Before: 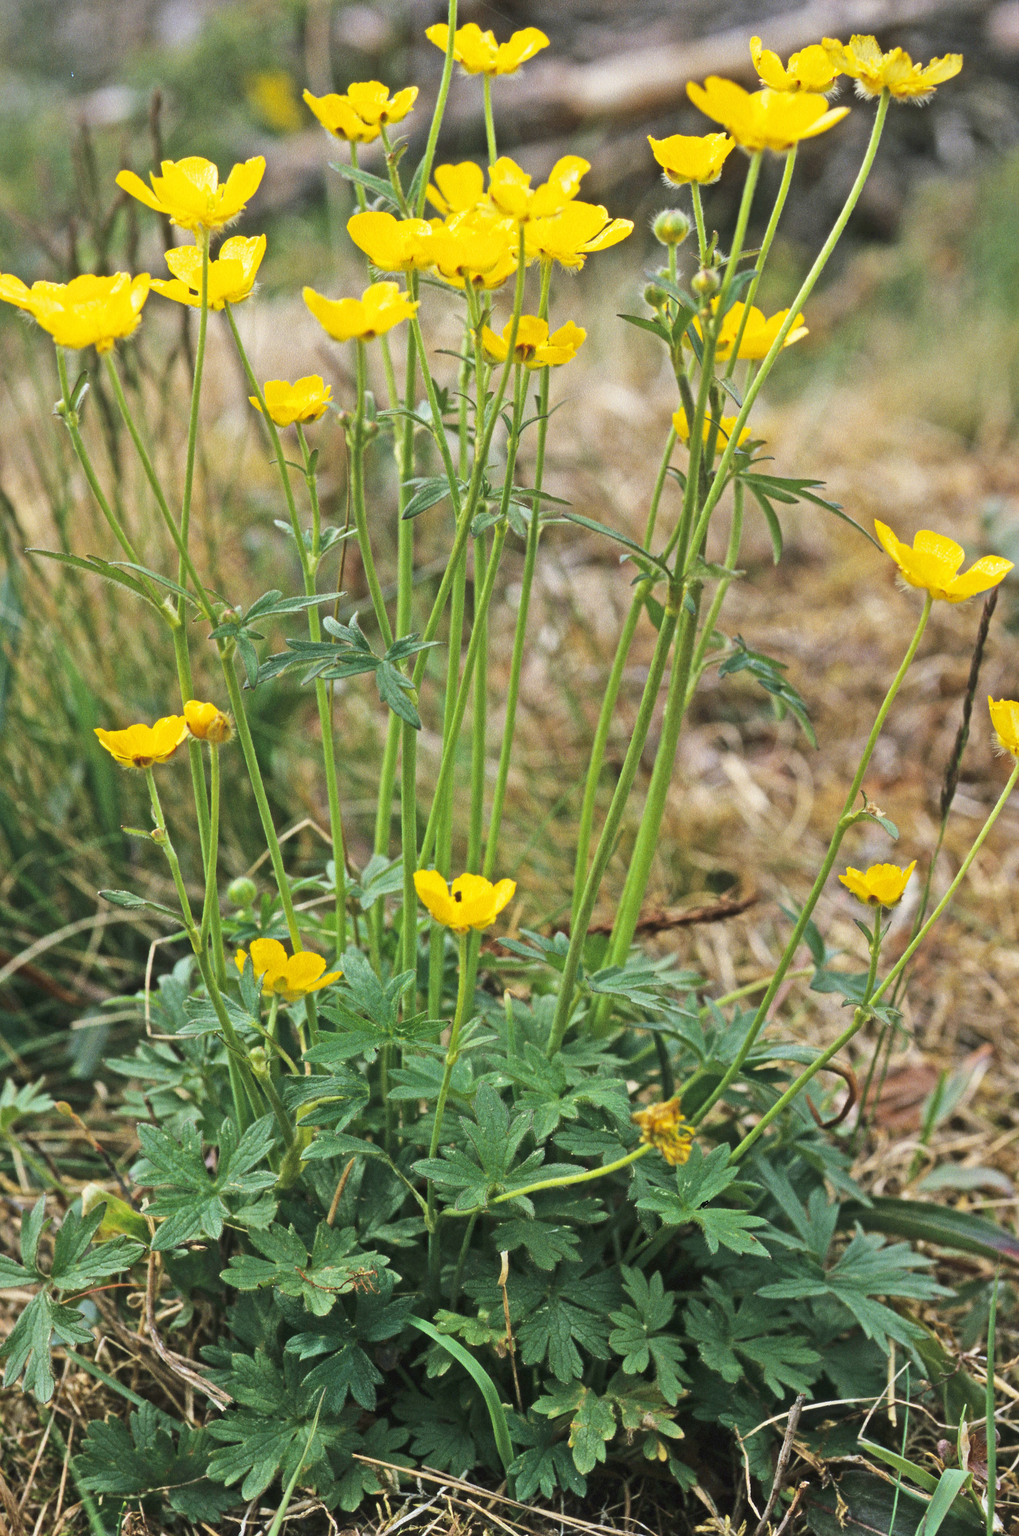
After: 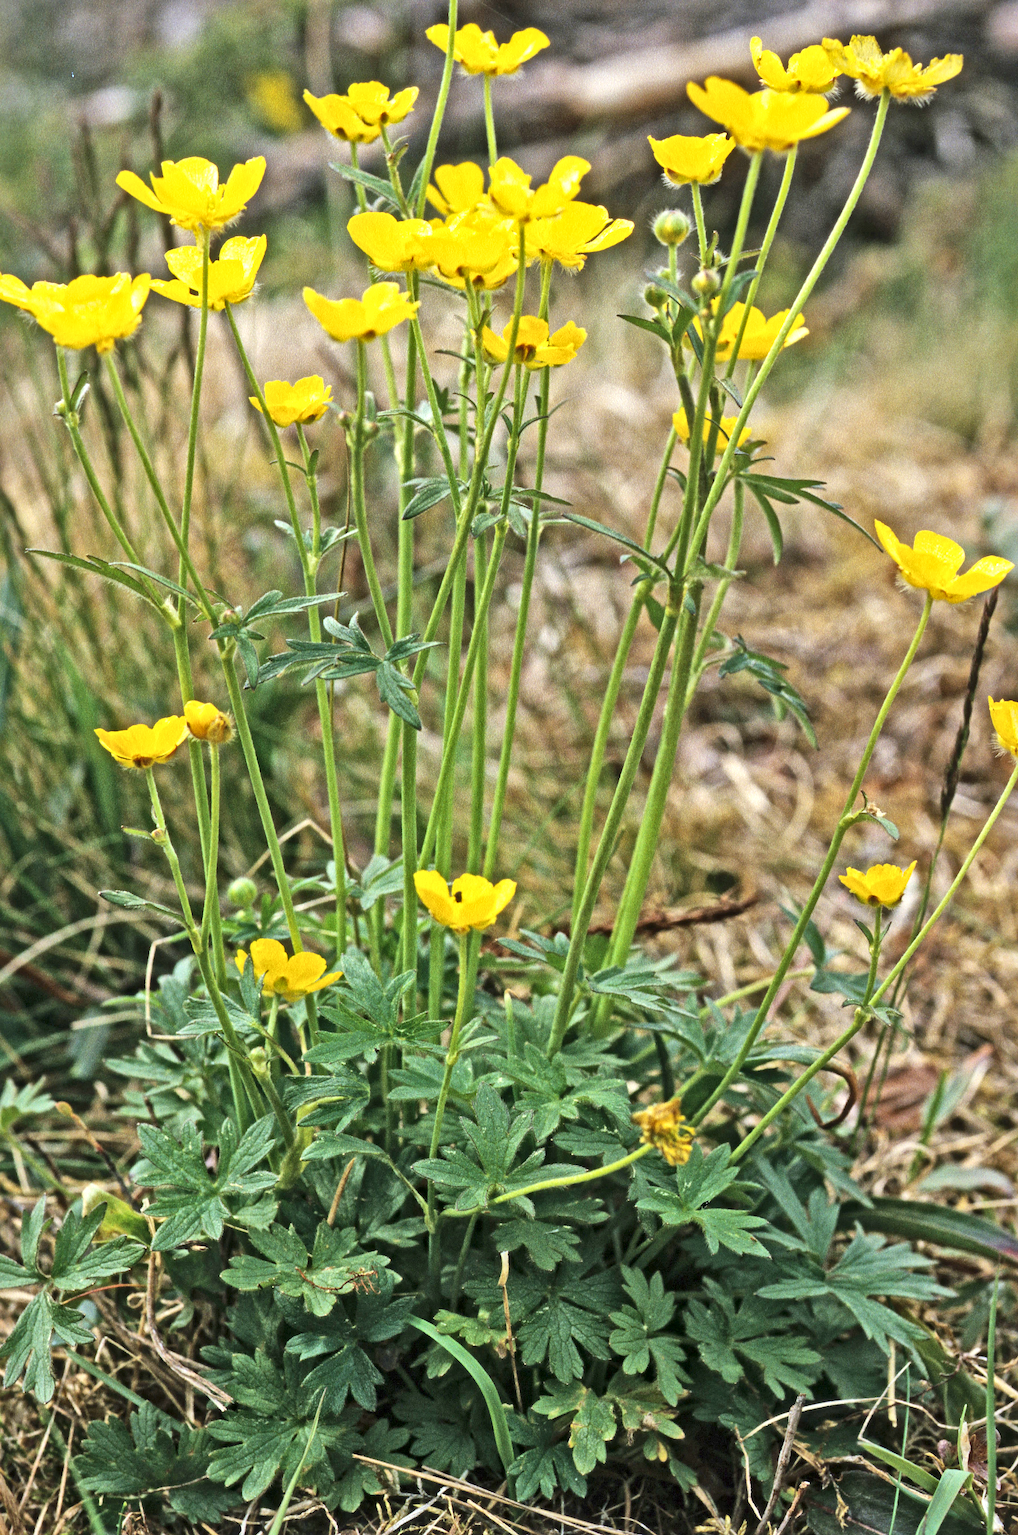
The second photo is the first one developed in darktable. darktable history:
levels: levels [0, 0.48, 0.961]
local contrast: mode bilateral grid, contrast 25, coarseness 47, detail 151%, midtone range 0.2
